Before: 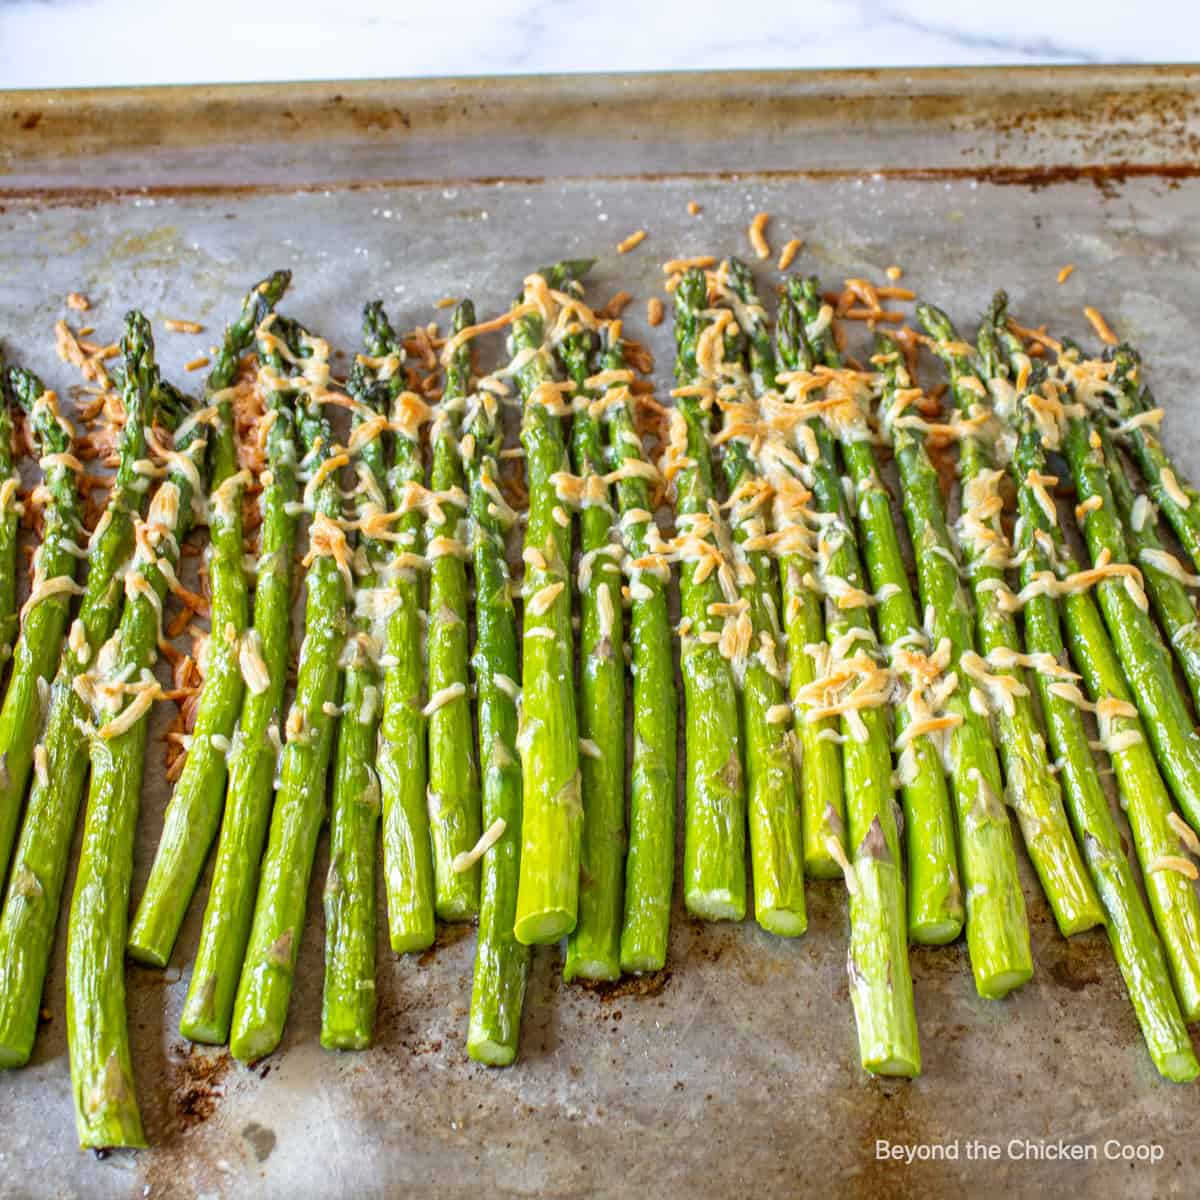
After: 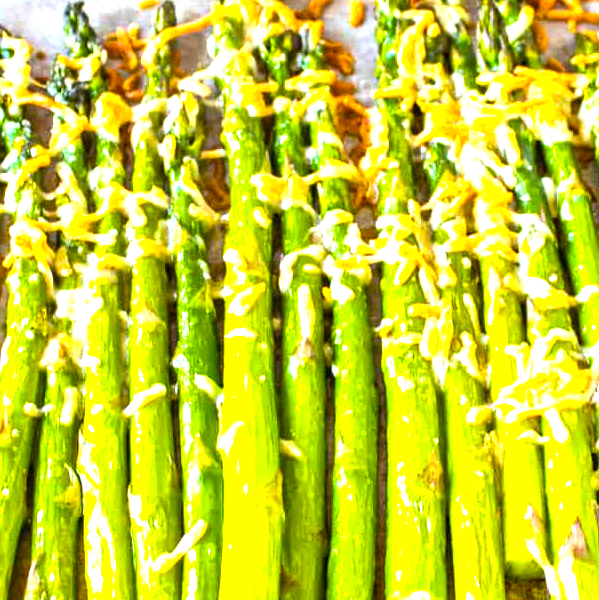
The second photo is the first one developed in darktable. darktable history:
crop: left 25%, top 25%, right 25%, bottom 25%
color balance rgb: linear chroma grading › shadows -10%, linear chroma grading › global chroma 20%, perceptual saturation grading › global saturation 15%, perceptual brilliance grading › global brilliance 30%, perceptual brilliance grading › highlights 12%, perceptual brilliance grading › mid-tones 24%, global vibrance 20%
